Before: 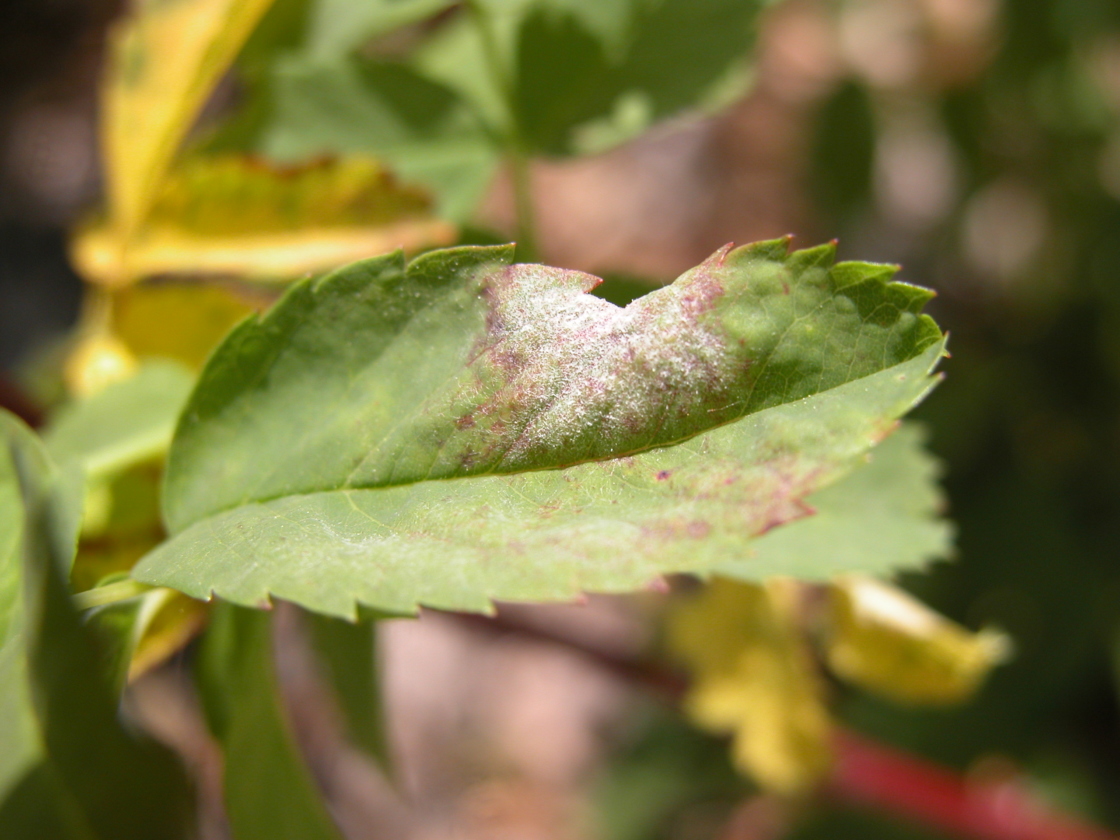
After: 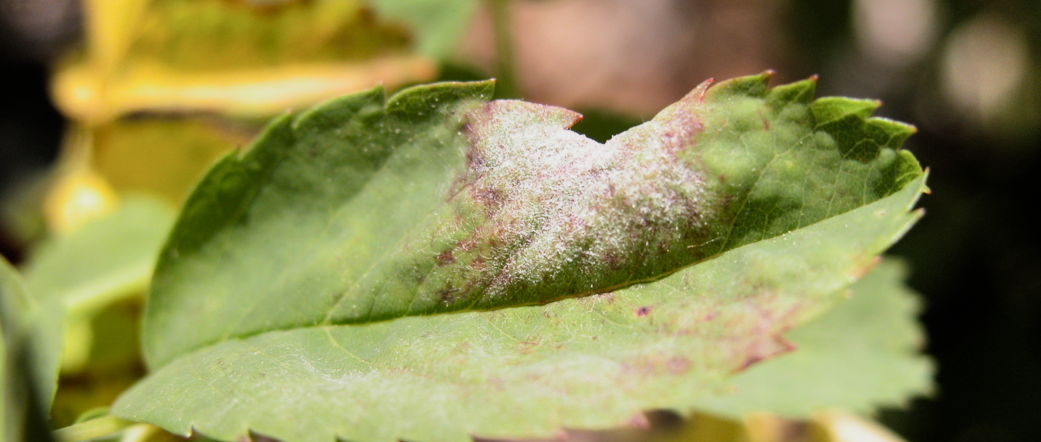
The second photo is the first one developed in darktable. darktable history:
shadows and highlights: soften with gaussian
crop: left 1.848%, top 19.531%, right 5.149%, bottom 27.819%
filmic rgb: black relative exposure -5.11 EV, white relative exposure 3.52 EV, hardness 3.17, contrast 1.395, highlights saturation mix -30.26%
